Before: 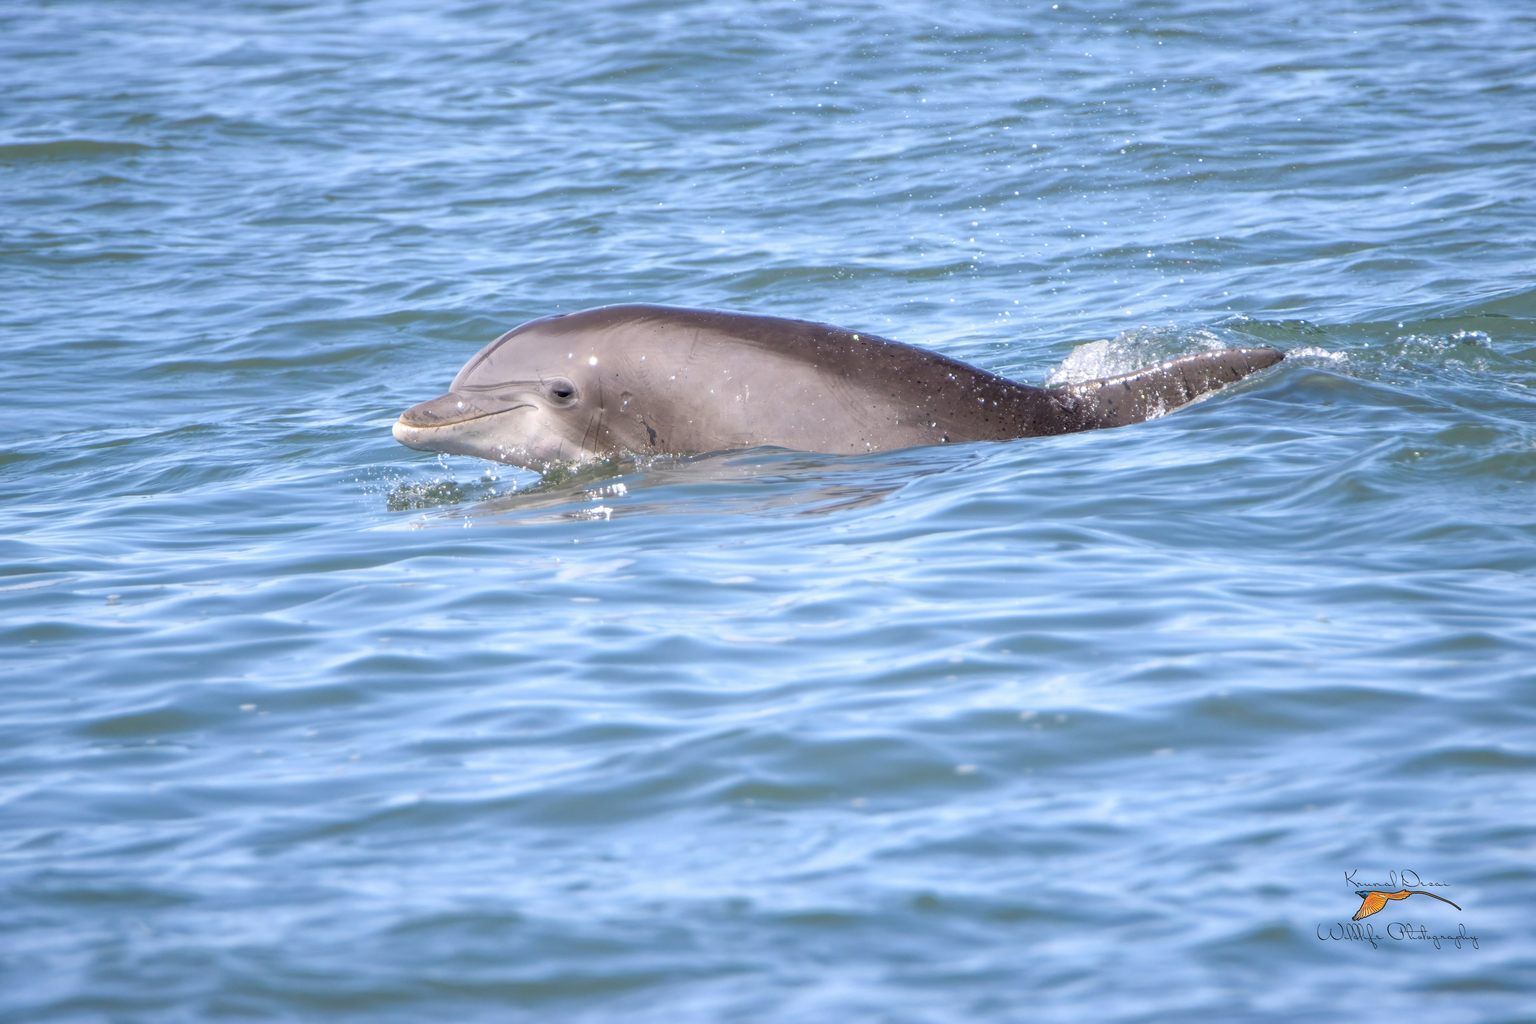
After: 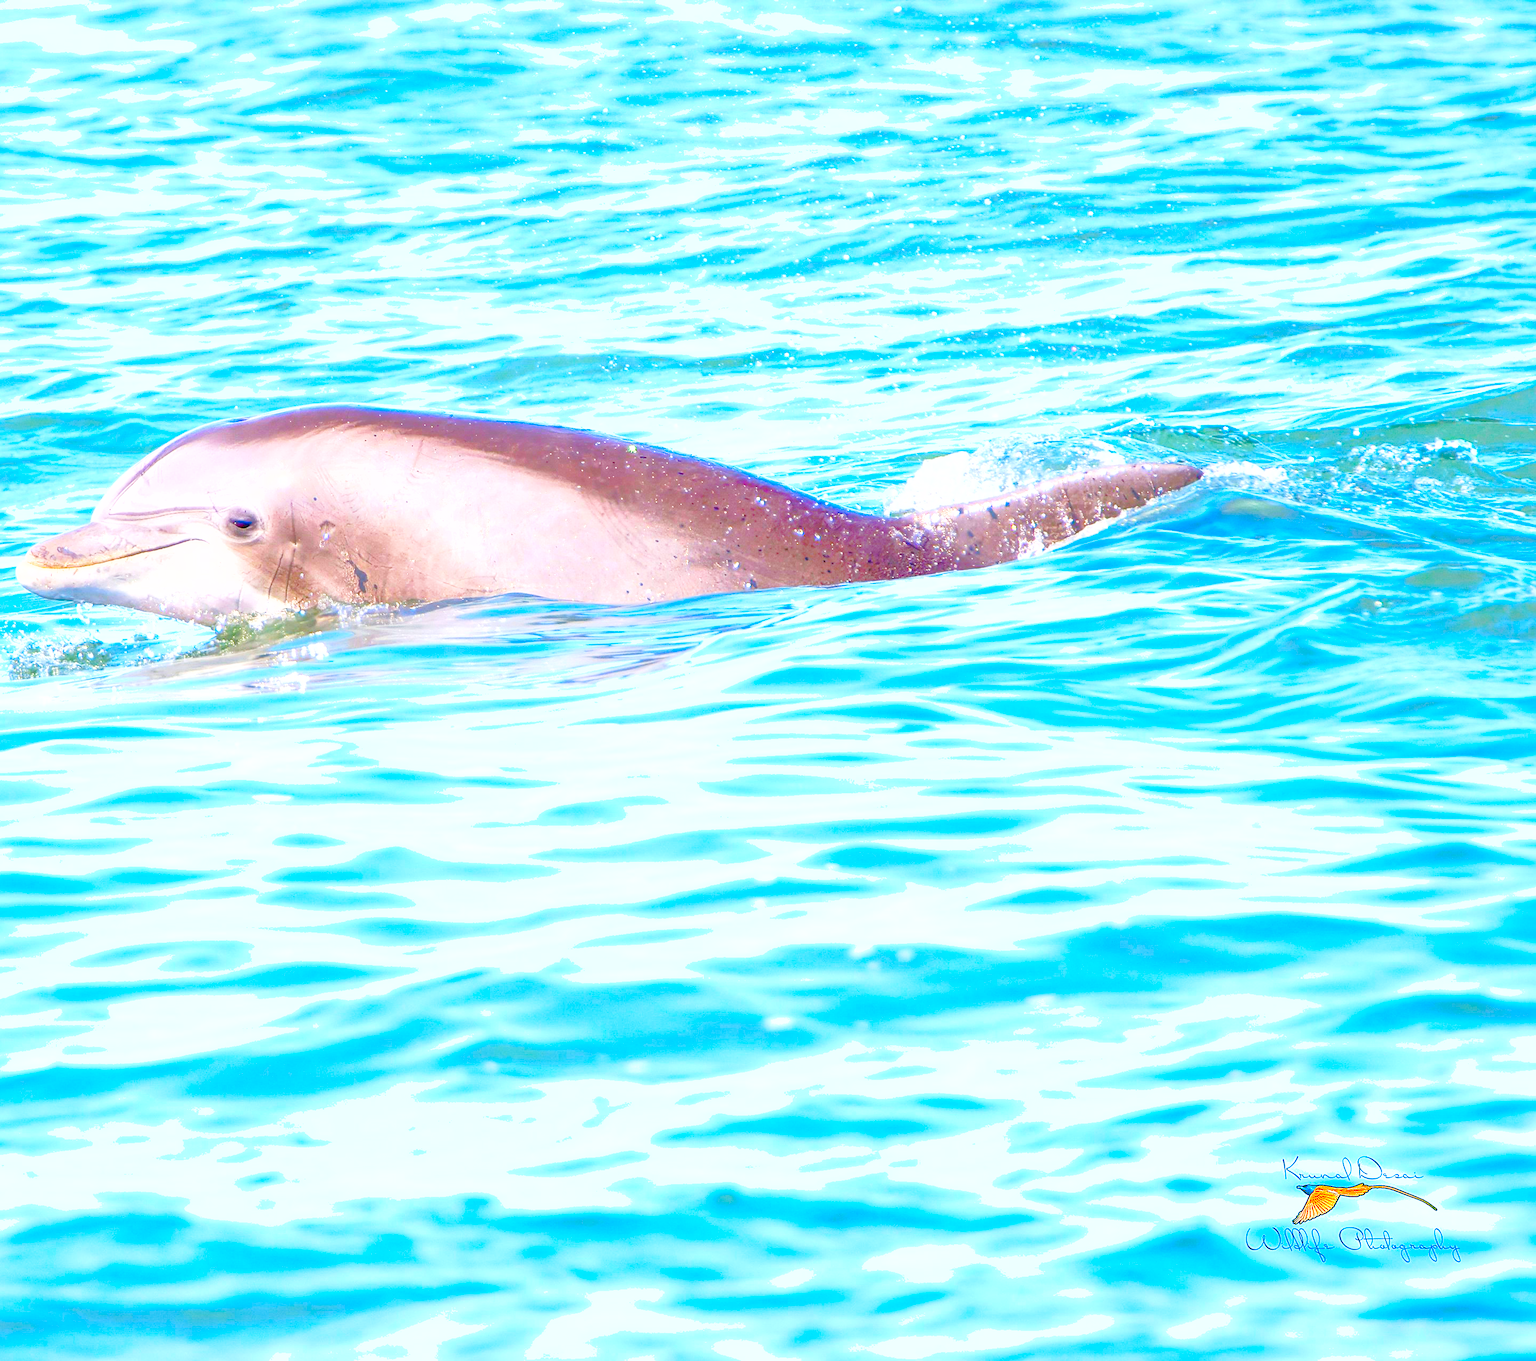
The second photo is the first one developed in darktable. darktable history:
crop and rotate: left 24.787%
shadows and highlights: on, module defaults
base curve: curves: ch0 [(0, 0.007) (0.028, 0.063) (0.121, 0.311) (0.46, 0.743) (0.859, 0.957) (1, 1)], preserve colors none
color correction: highlights b* 0.003, saturation 2.97
sharpen: on, module defaults
exposure: exposure 1.062 EV, compensate highlight preservation false
tone equalizer: -8 EV 0.078 EV
